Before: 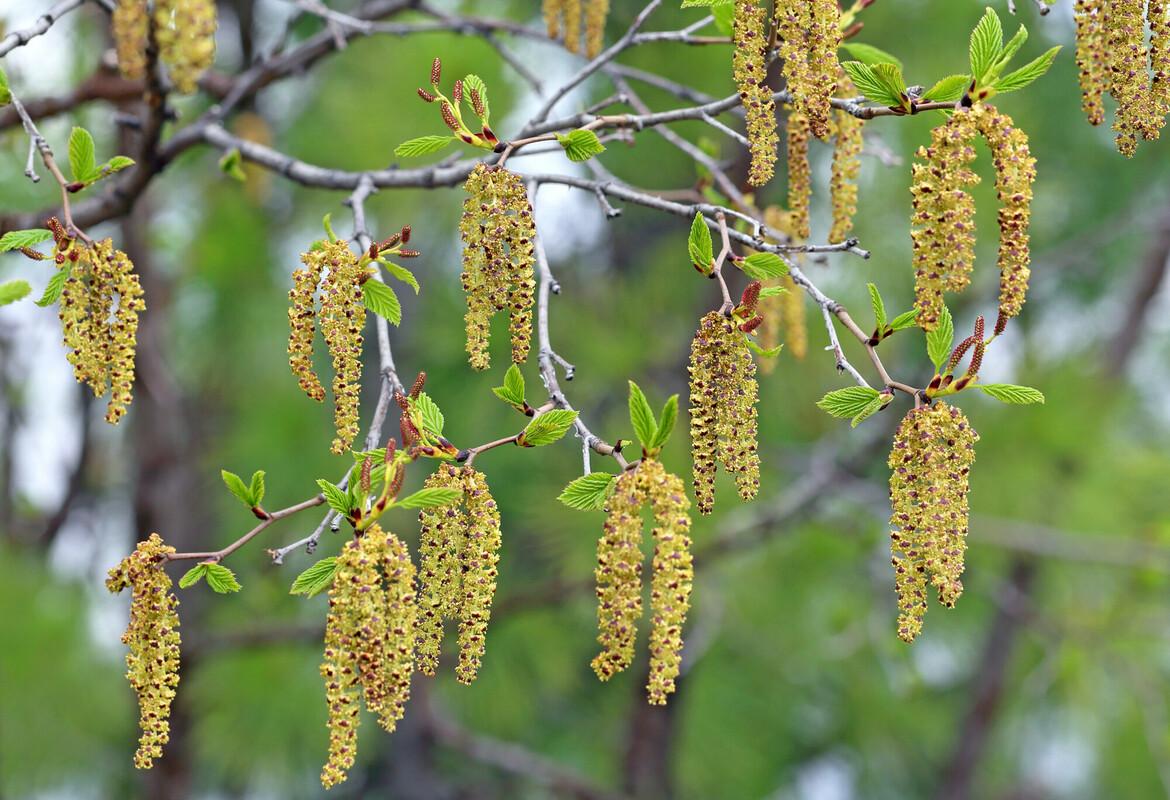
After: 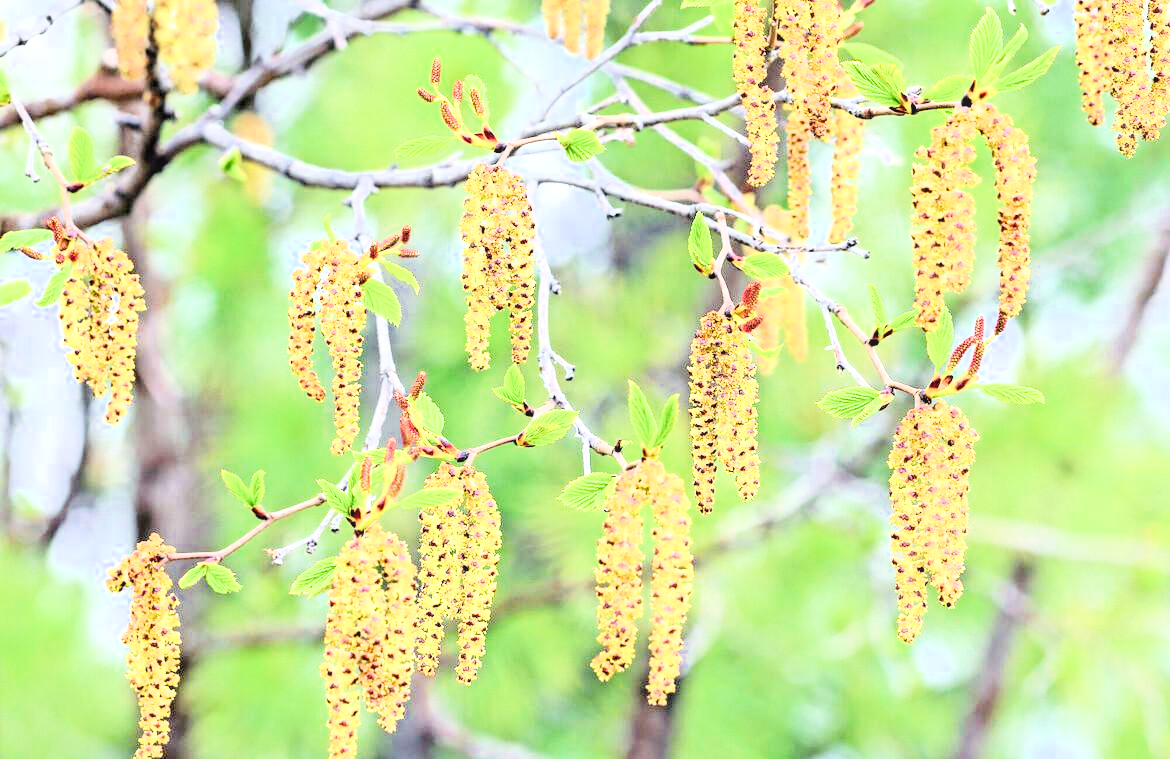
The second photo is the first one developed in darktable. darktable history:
filmic rgb: middle gray luminance 3.44%, black relative exposure -5.92 EV, white relative exposure 6.33 EV, threshold 6 EV, dynamic range scaling 22.4%, target black luminance 0%, hardness 2.33, latitude 45.85%, contrast 0.78, highlights saturation mix 100%, shadows ↔ highlights balance 0.033%, add noise in highlights 0, preserve chrominance max RGB, color science v3 (2019), use custom middle-gray values true, iterations of high-quality reconstruction 0, contrast in highlights soft, enable highlight reconstruction true
rgb curve: curves: ch0 [(0, 0) (0.21, 0.15) (0.24, 0.21) (0.5, 0.75) (0.75, 0.96) (0.89, 0.99) (1, 1)]; ch1 [(0, 0.02) (0.21, 0.13) (0.25, 0.2) (0.5, 0.67) (0.75, 0.9) (0.89, 0.97) (1, 1)]; ch2 [(0, 0.02) (0.21, 0.13) (0.25, 0.2) (0.5, 0.67) (0.75, 0.9) (0.89, 0.97) (1, 1)], compensate middle gray true
levels: mode automatic
local contrast: on, module defaults
crop and rotate: top 0%, bottom 5.097%
